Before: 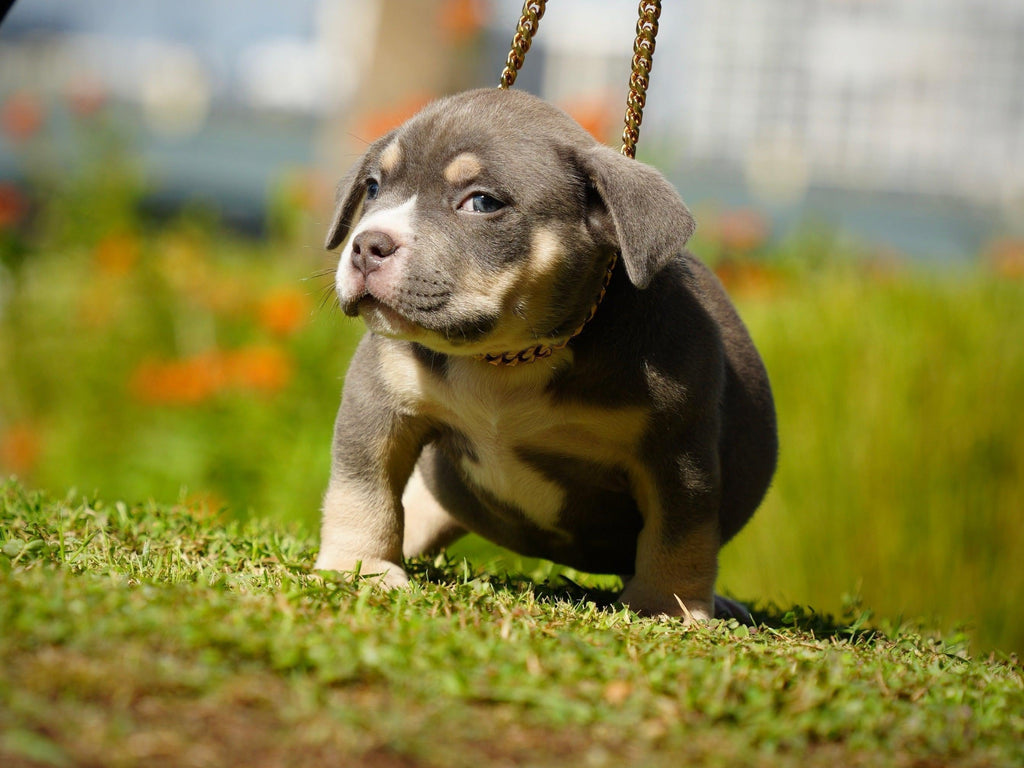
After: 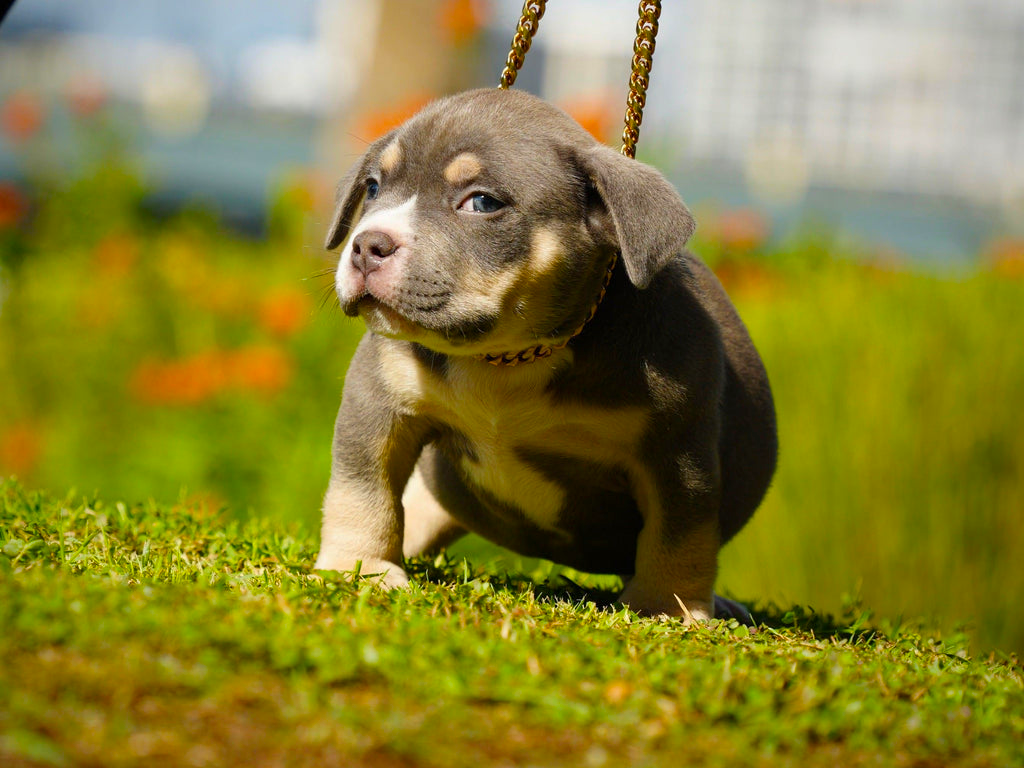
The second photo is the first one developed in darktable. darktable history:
color balance rgb: shadows lift › chroma 0.99%, shadows lift › hue 115.38°, perceptual saturation grading › global saturation 37.197%
